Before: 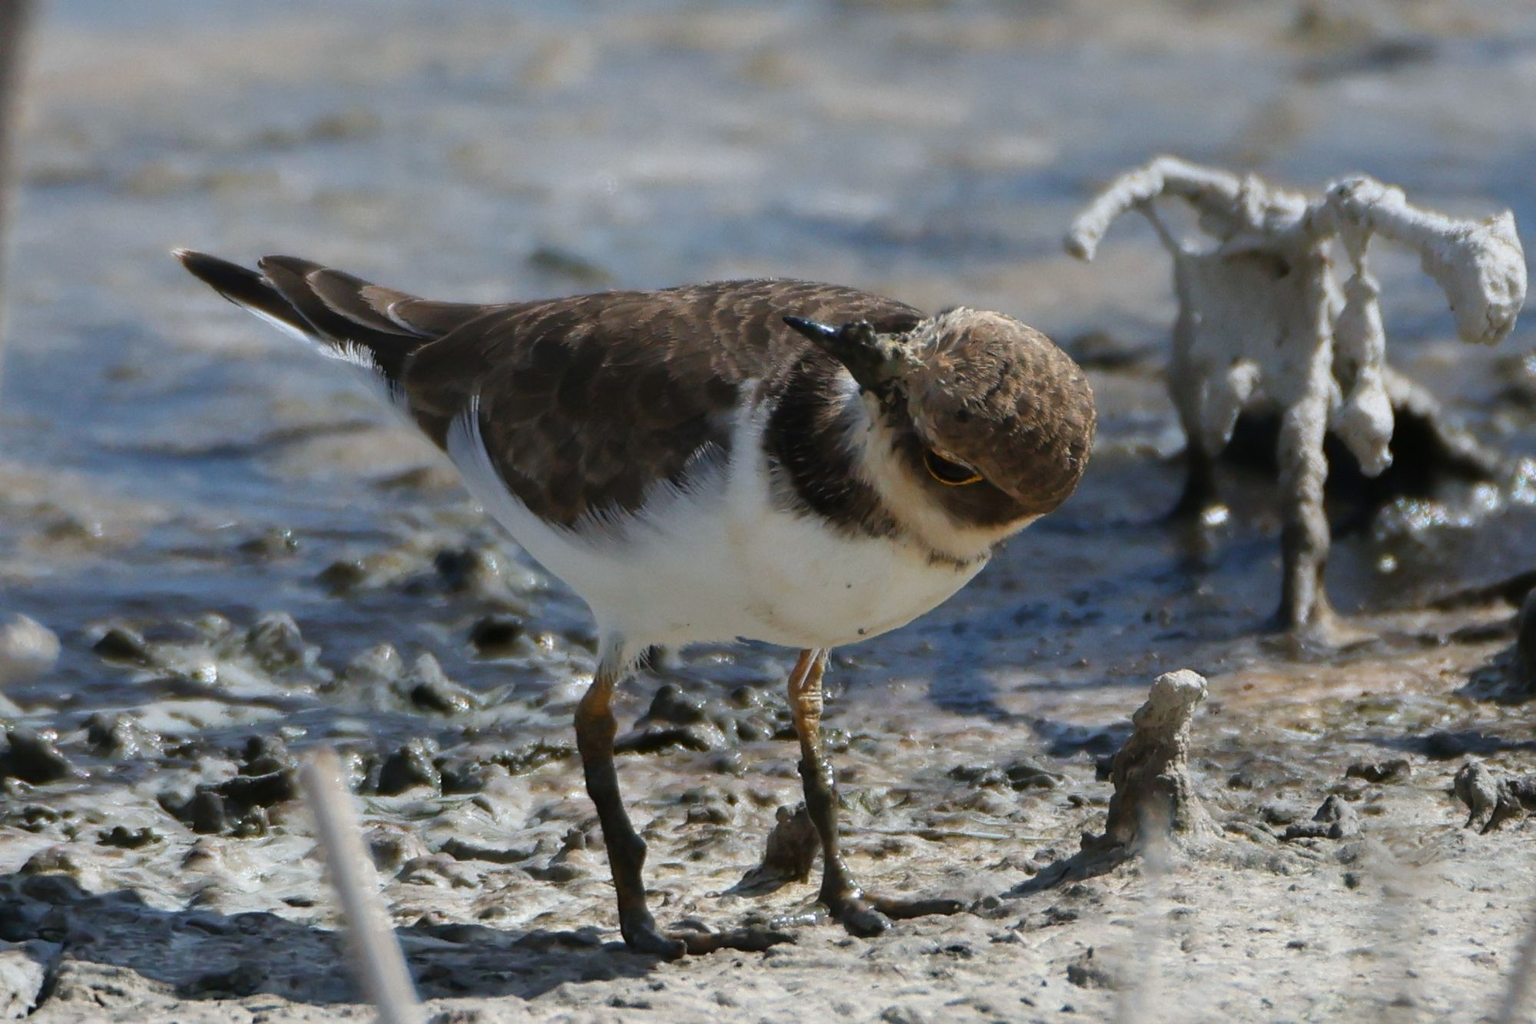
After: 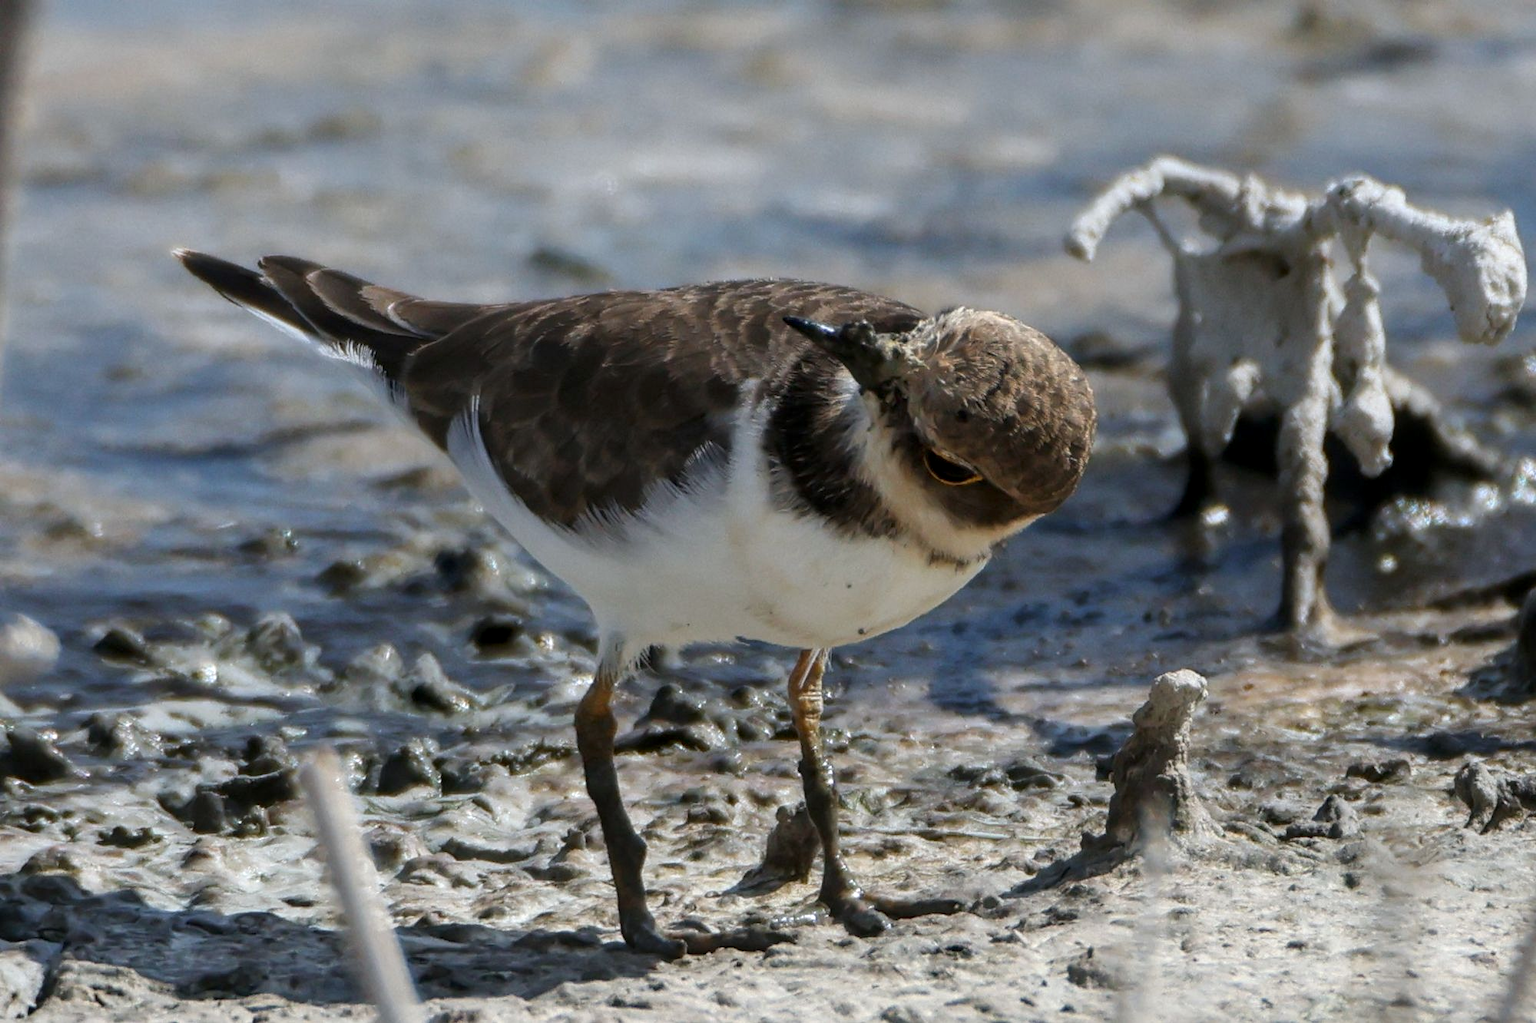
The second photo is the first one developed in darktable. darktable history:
local contrast: on, module defaults
levels: levels [0, 0.492, 0.984]
color zones: curves: ch0 [(0, 0.613) (0.01, 0.613) (0.245, 0.448) (0.498, 0.529) (0.642, 0.665) (0.879, 0.777) (0.99, 0.613)]; ch1 [(0, 0) (0.143, 0) (0.286, 0) (0.429, 0) (0.571, 0) (0.714, 0) (0.857, 0)], mix -94.98%
